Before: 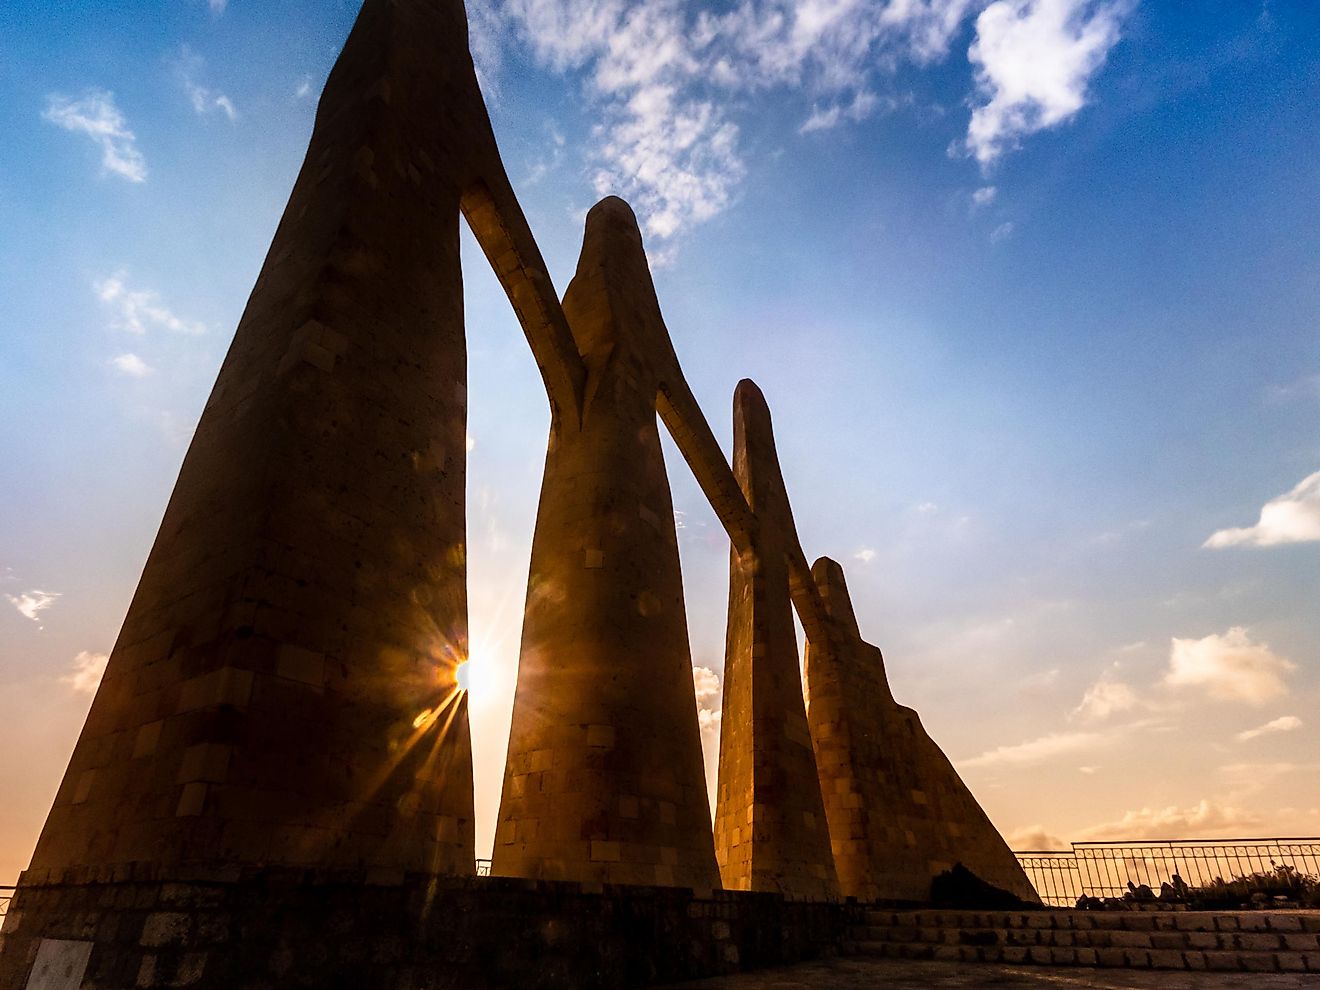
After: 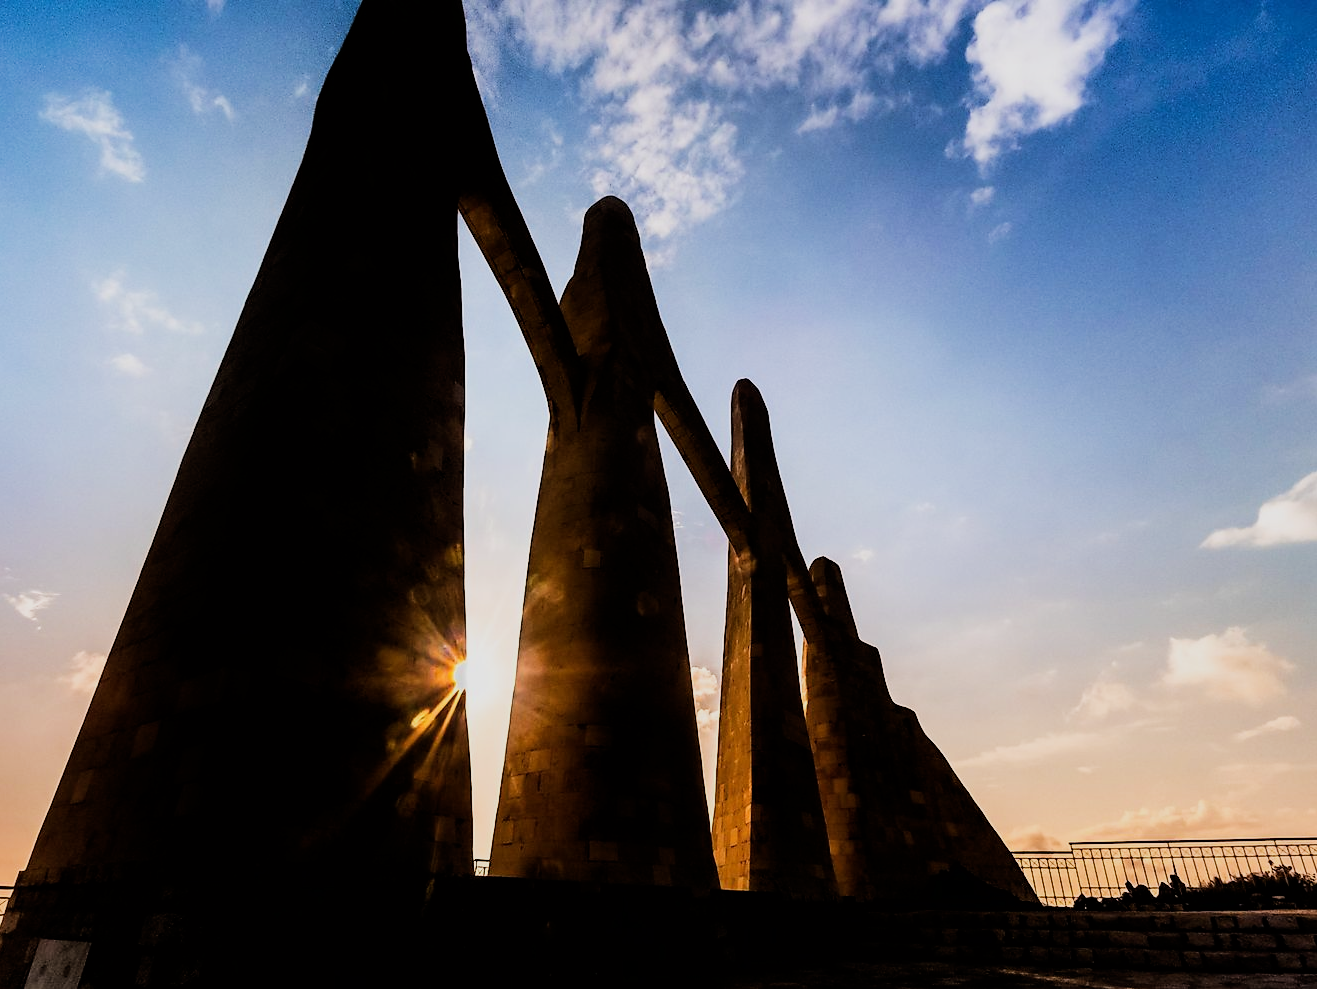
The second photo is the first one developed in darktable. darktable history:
crop: left 0.158%
filmic rgb: black relative exposure -5.05 EV, white relative exposure 3.99 EV, hardness 2.88, contrast 1.298, highlights saturation mix -29.99%
